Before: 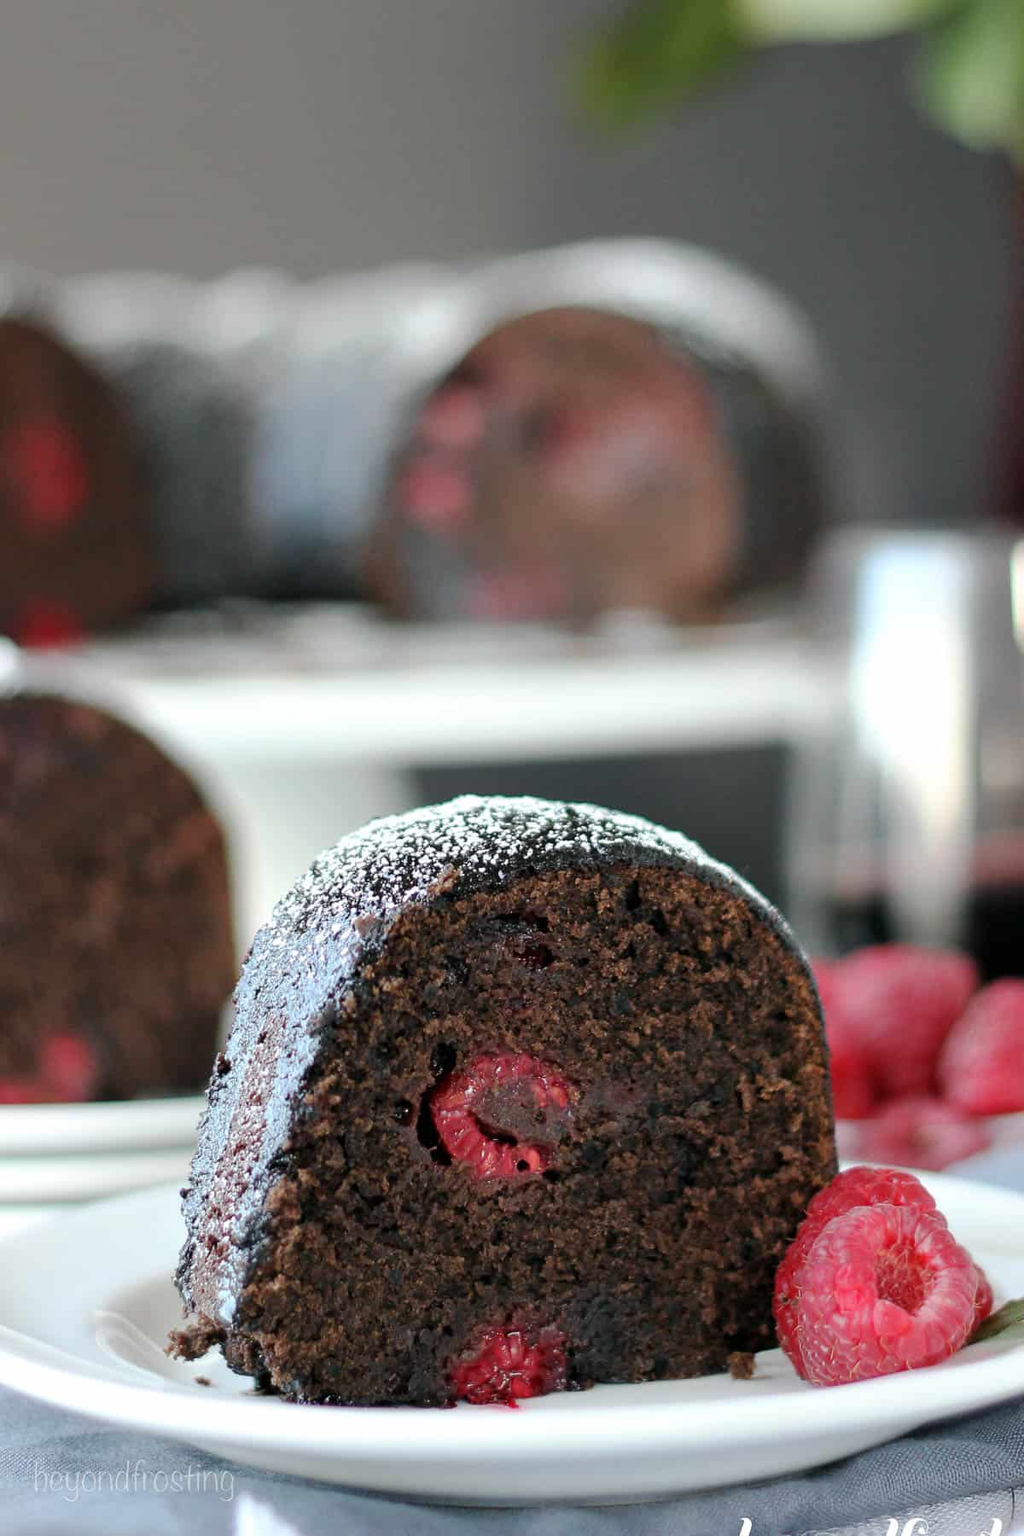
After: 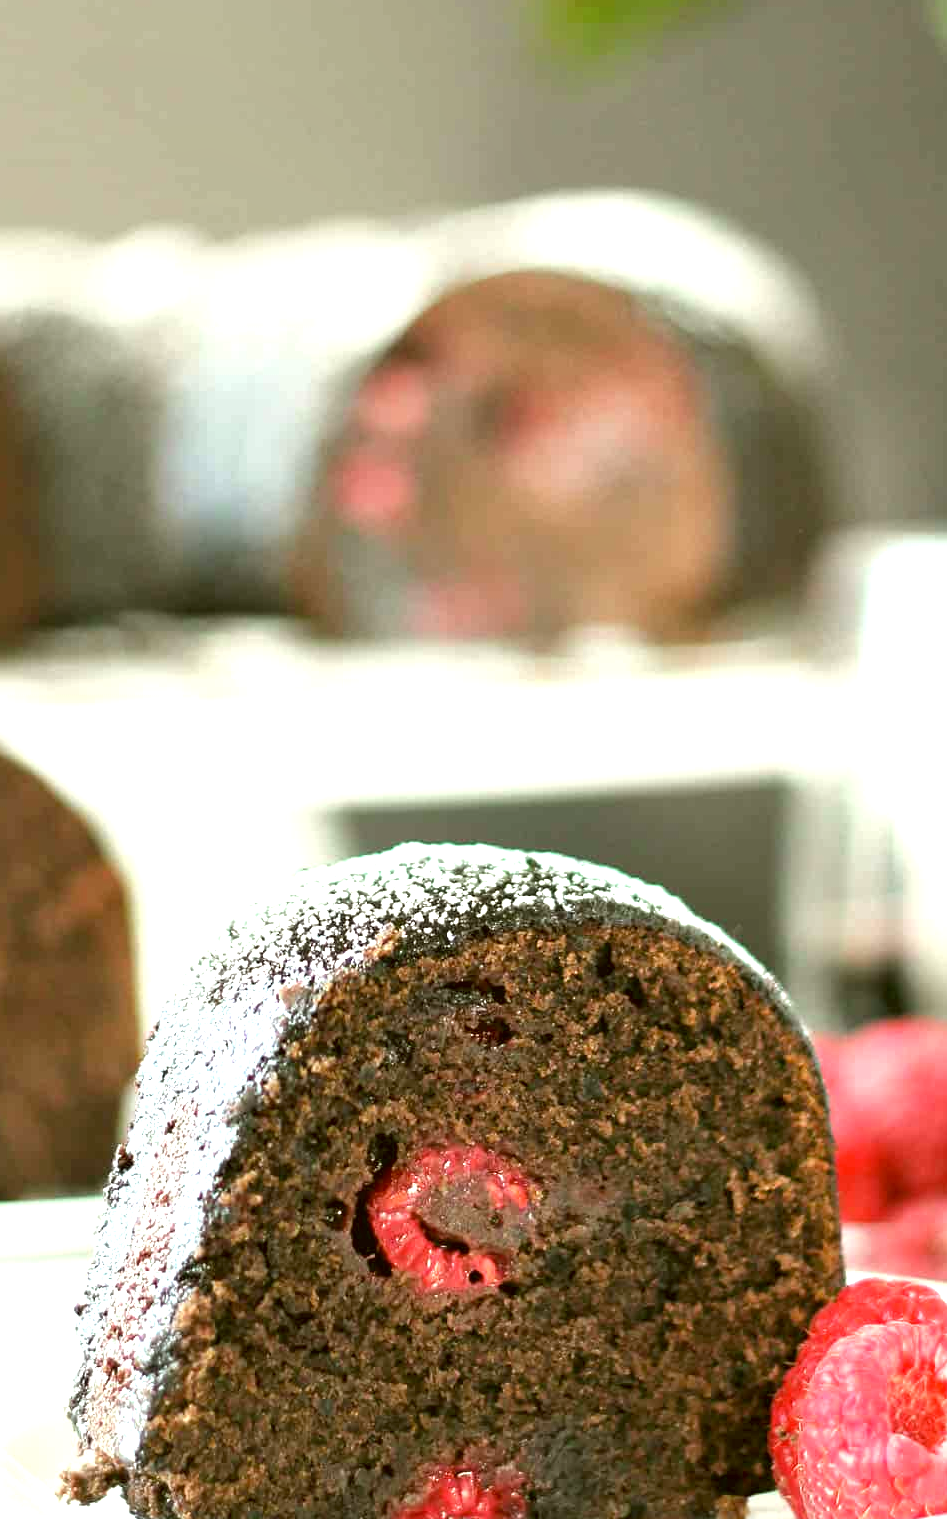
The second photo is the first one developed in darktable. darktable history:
crop: left 11.496%, top 4.979%, right 9.585%, bottom 10.619%
color correction: highlights a* -1.78, highlights b* 10.63, shadows a* 0.367, shadows b* 19.4
shadows and highlights: shadows 25.31, highlights -25.18
exposure: black level correction 0, exposure 1.358 EV, compensate exposure bias true, compensate highlight preservation false
